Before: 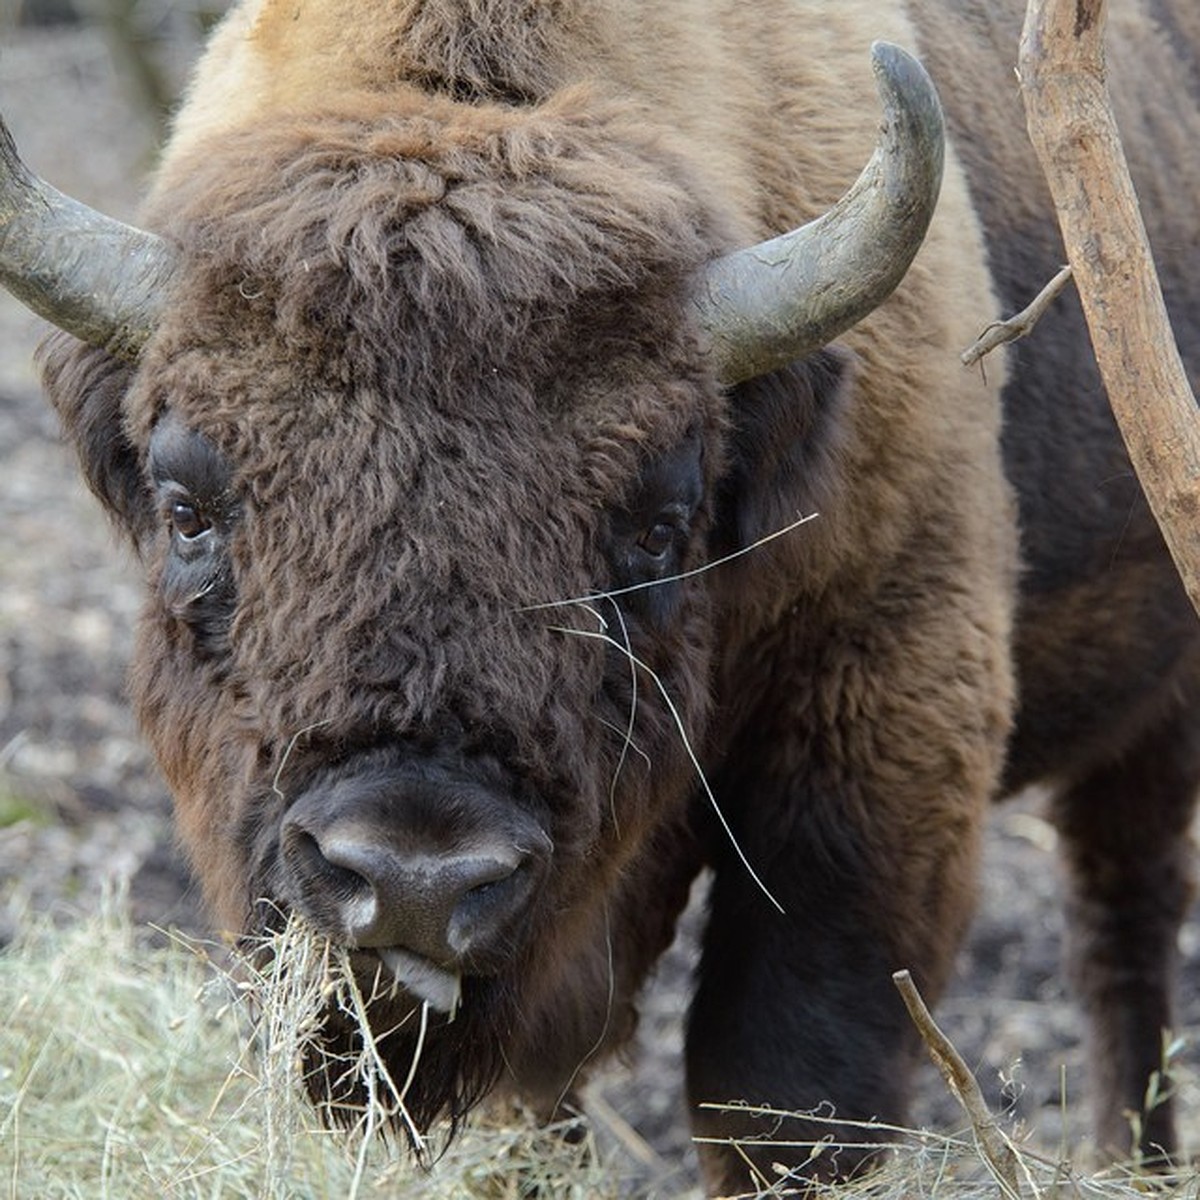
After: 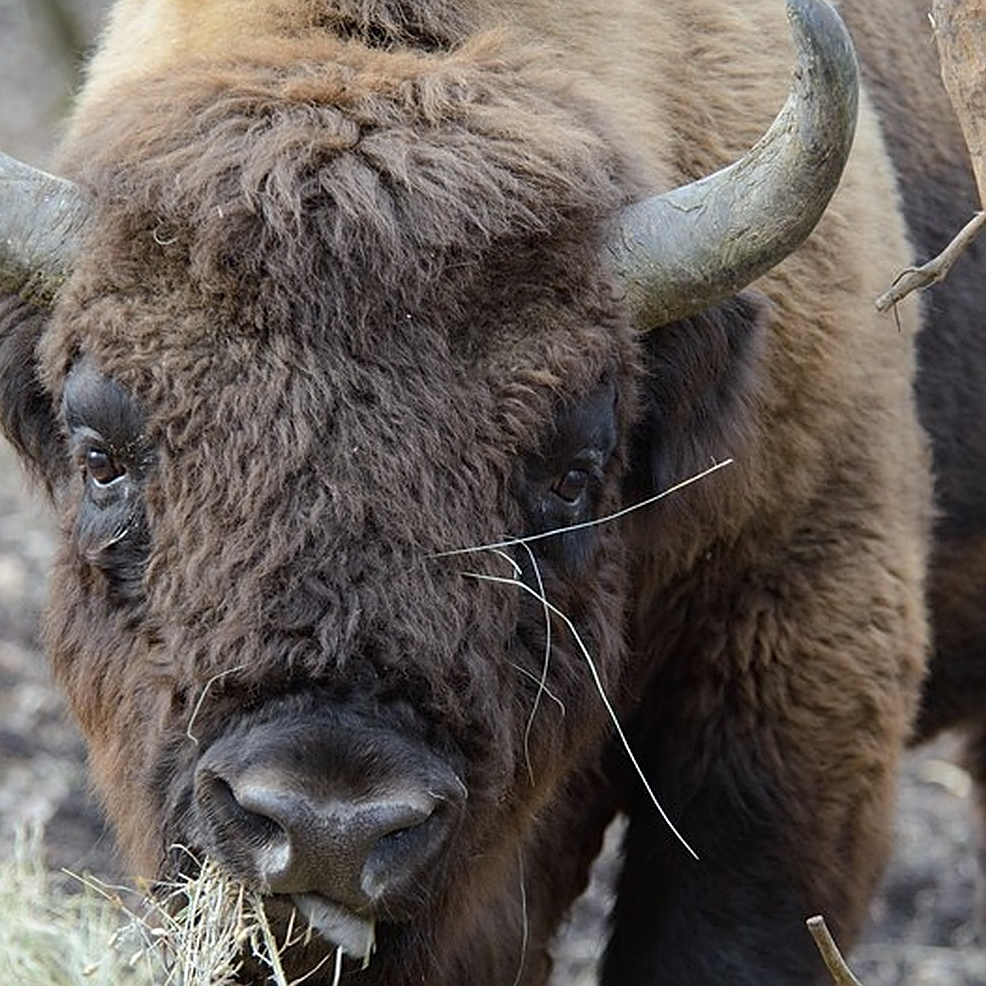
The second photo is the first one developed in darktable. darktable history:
crop and rotate: left 7.196%, top 4.574%, right 10.605%, bottom 13.178%
sharpen: on, module defaults
